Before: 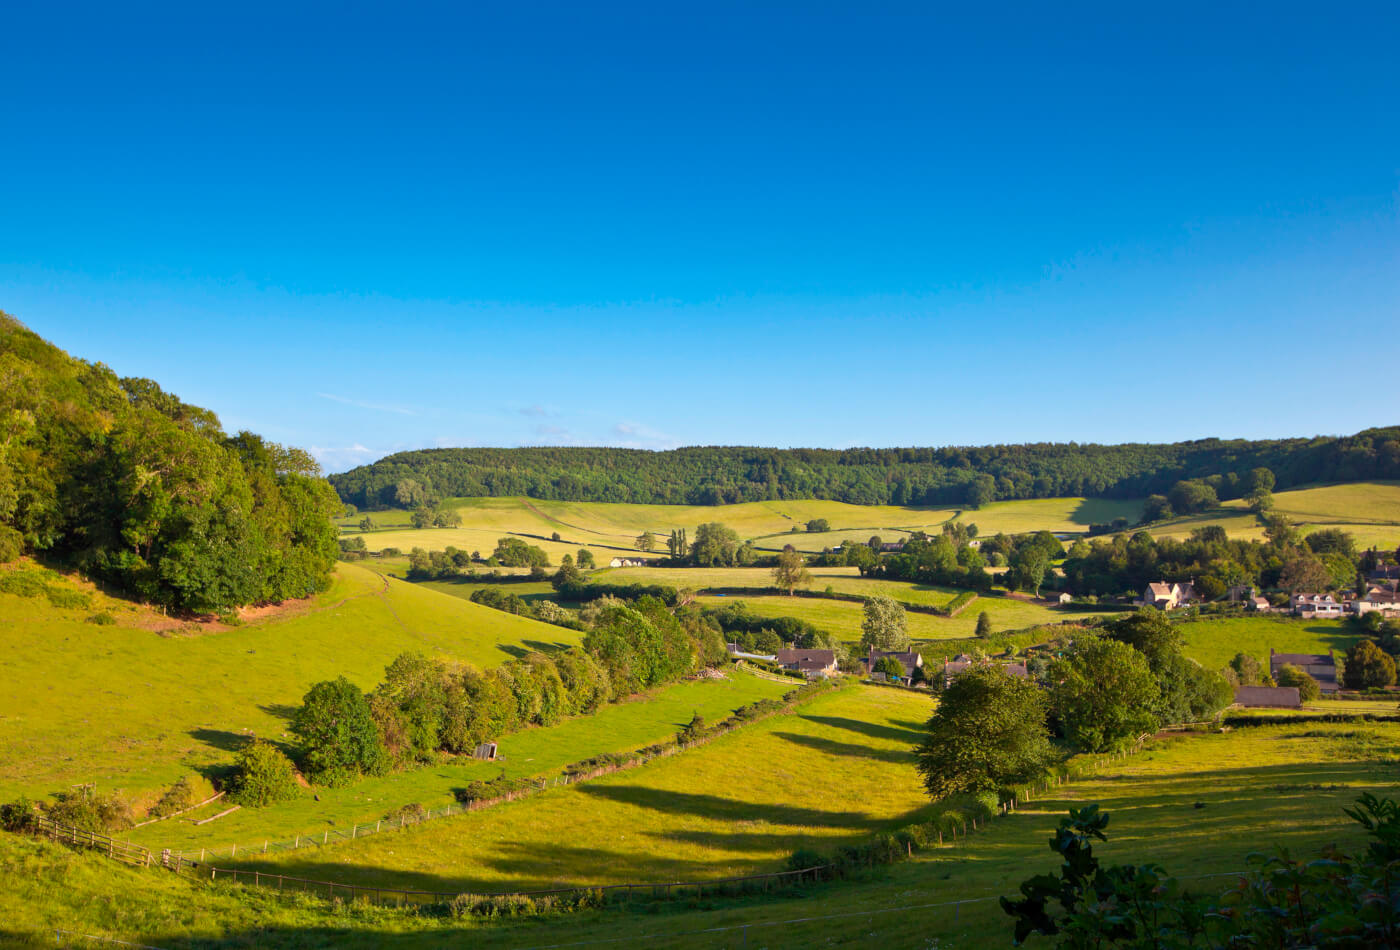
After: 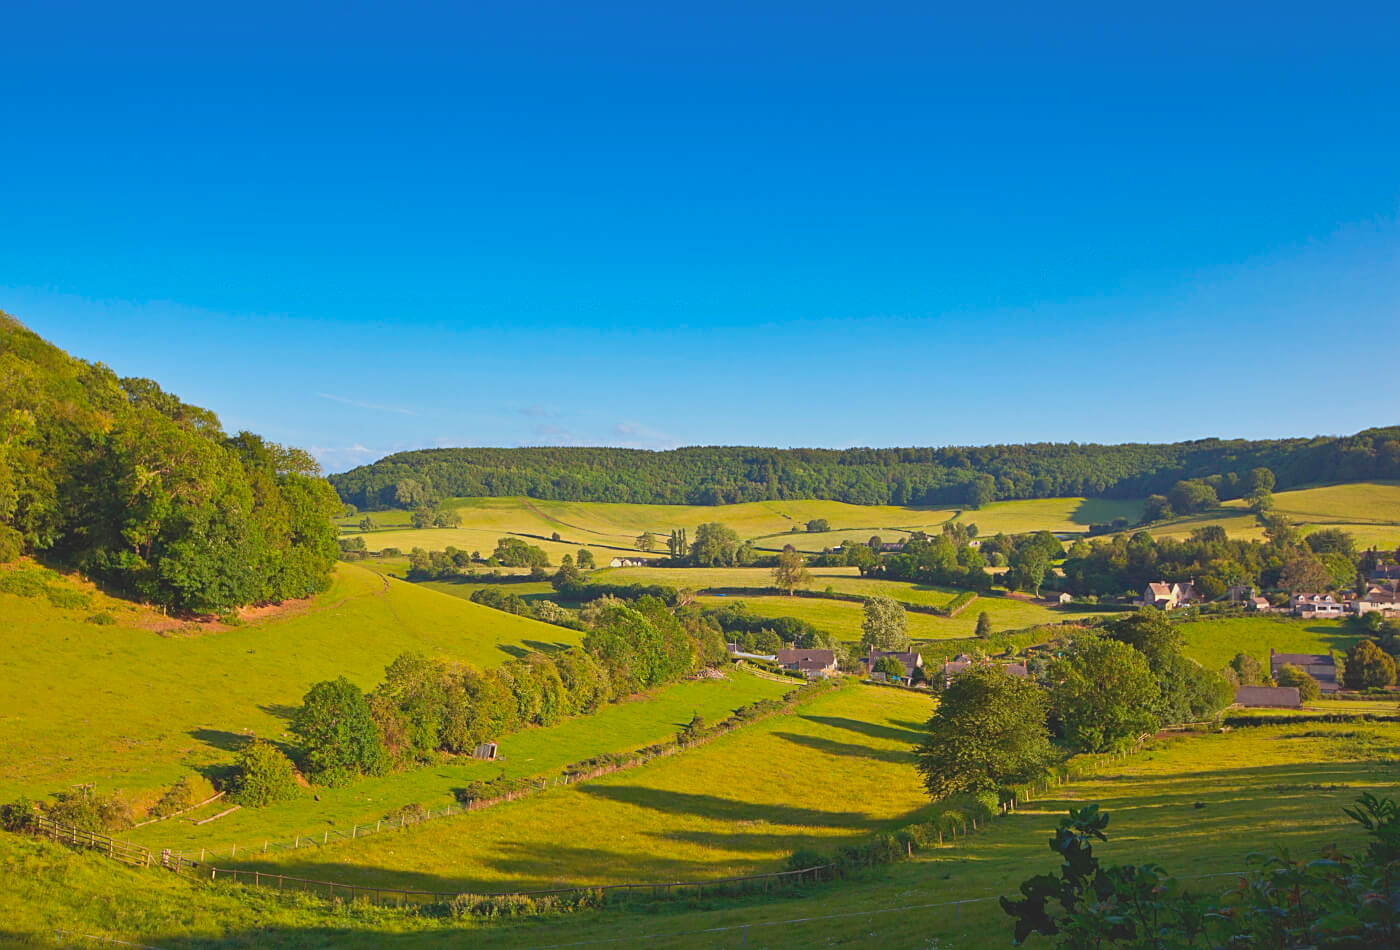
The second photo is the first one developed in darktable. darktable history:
shadows and highlights: shadows 22.7, highlights -48.71, soften with gaussian
contrast brightness saturation: contrast -0.28
exposure: exposure 0.2 EV, compensate highlight preservation false
white balance: red 1, blue 1
sharpen: on, module defaults
